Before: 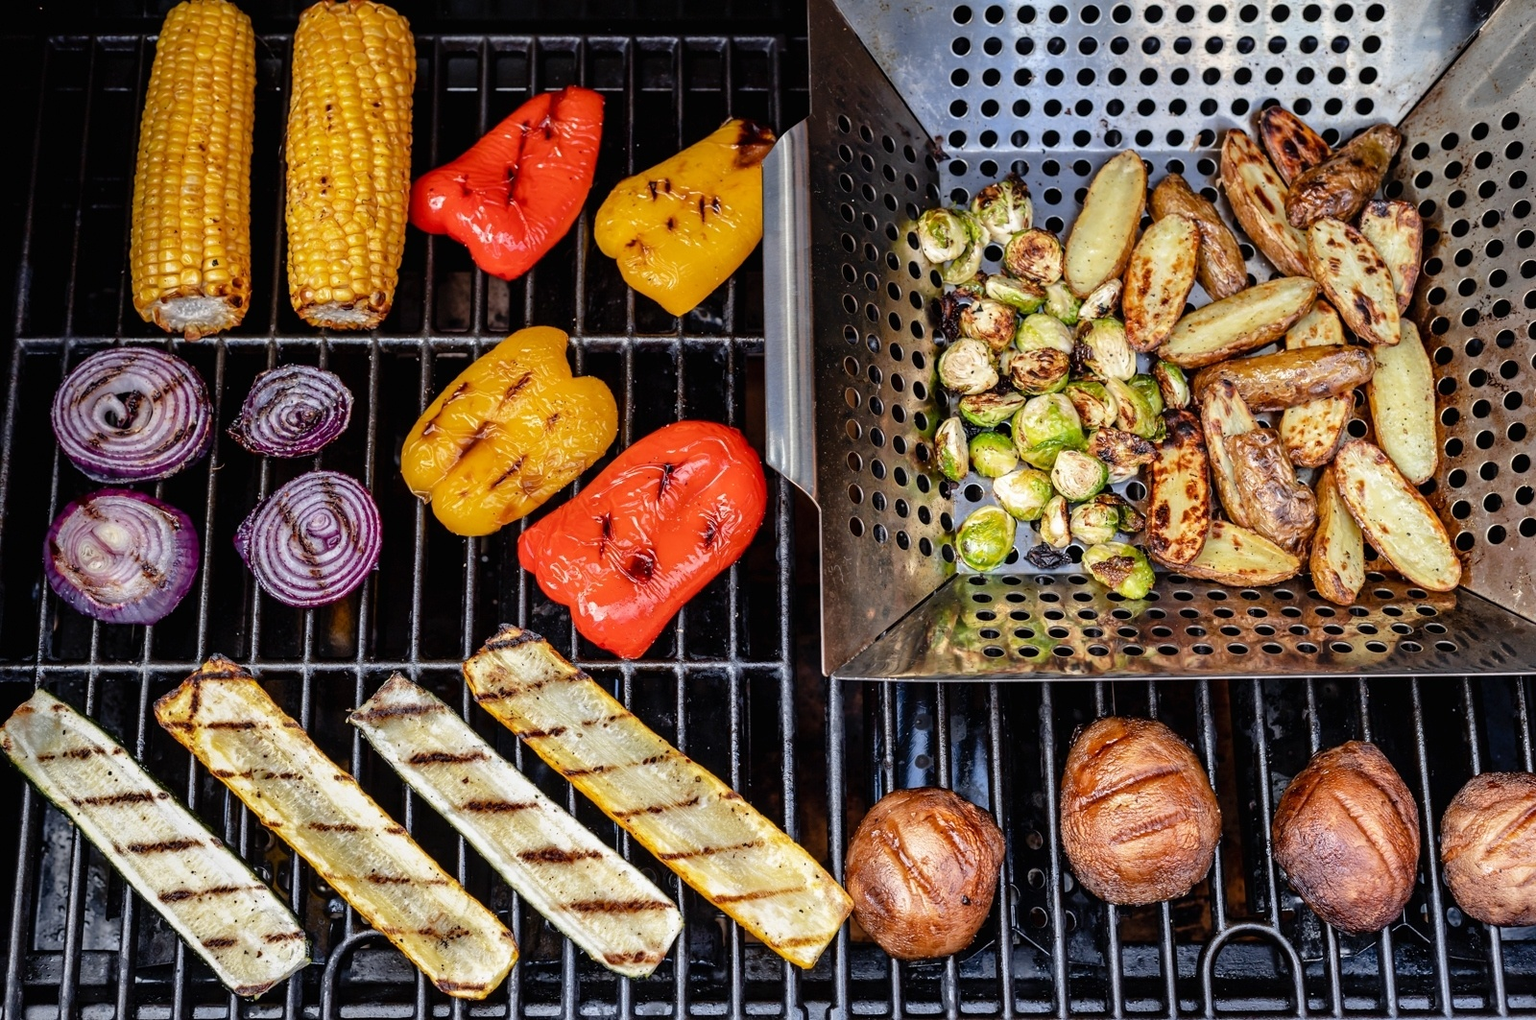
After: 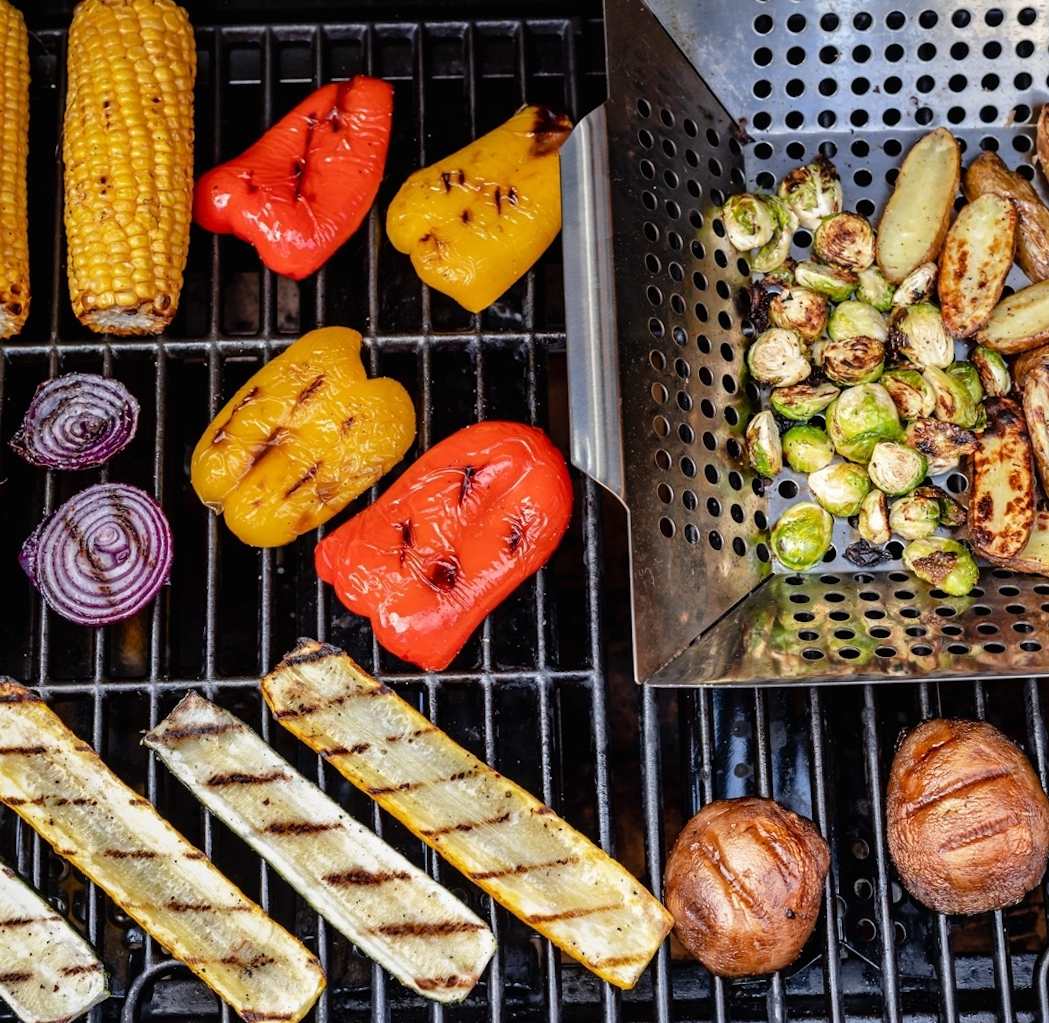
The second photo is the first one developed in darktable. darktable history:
rotate and perspective: rotation -1.42°, crop left 0.016, crop right 0.984, crop top 0.035, crop bottom 0.965
crop and rotate: left 13.537%, right 19.796%
